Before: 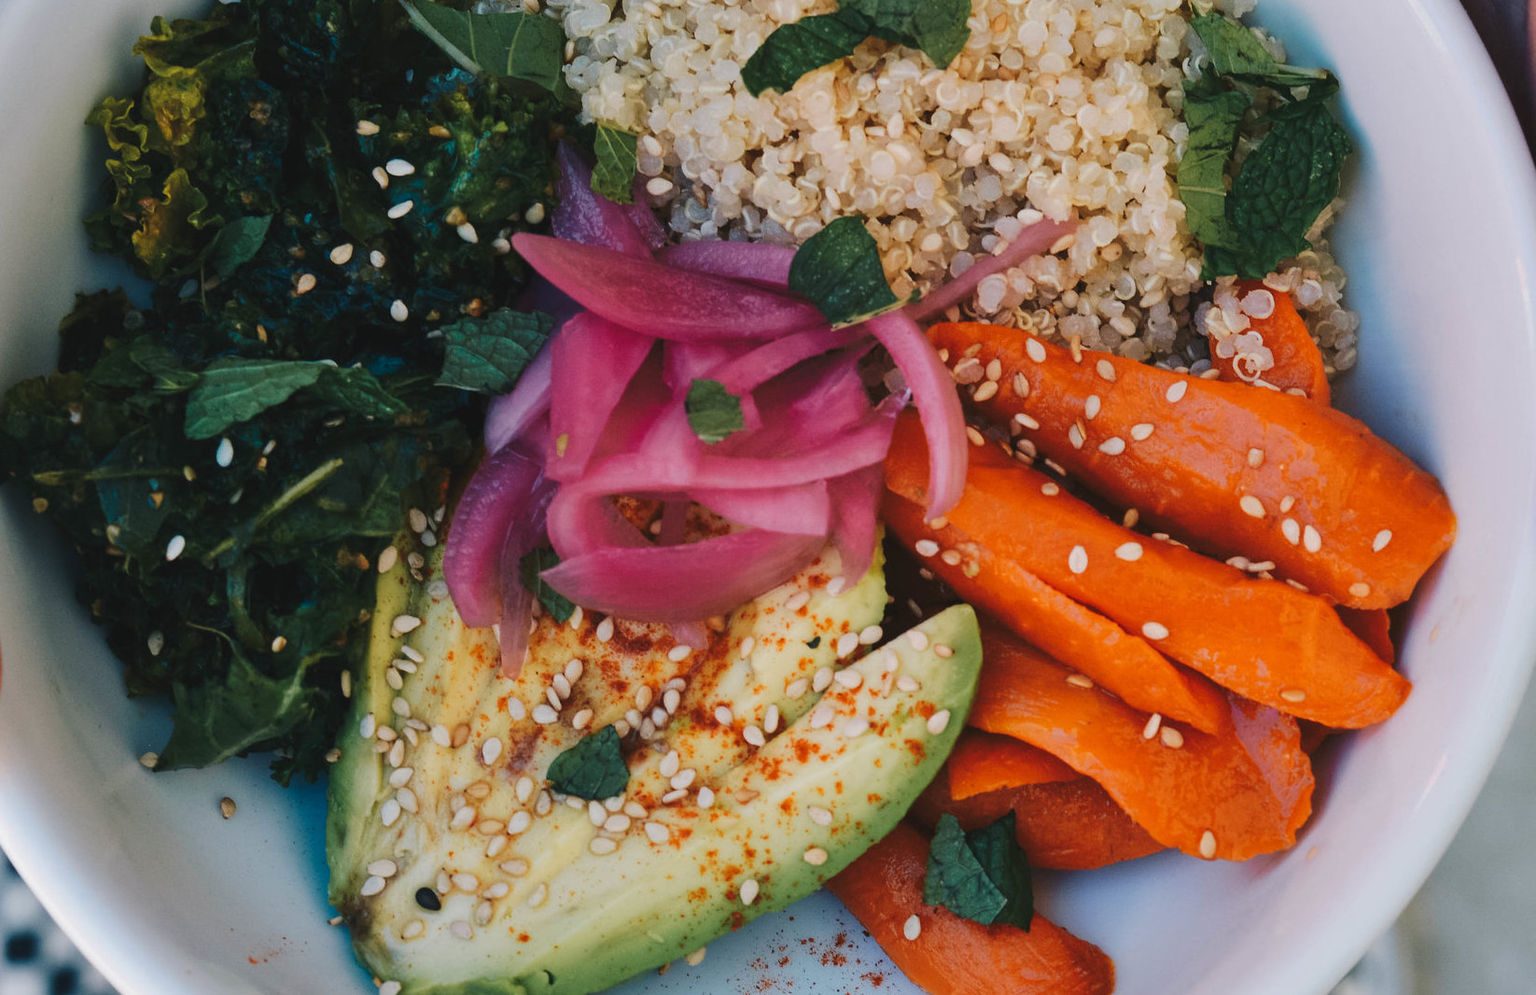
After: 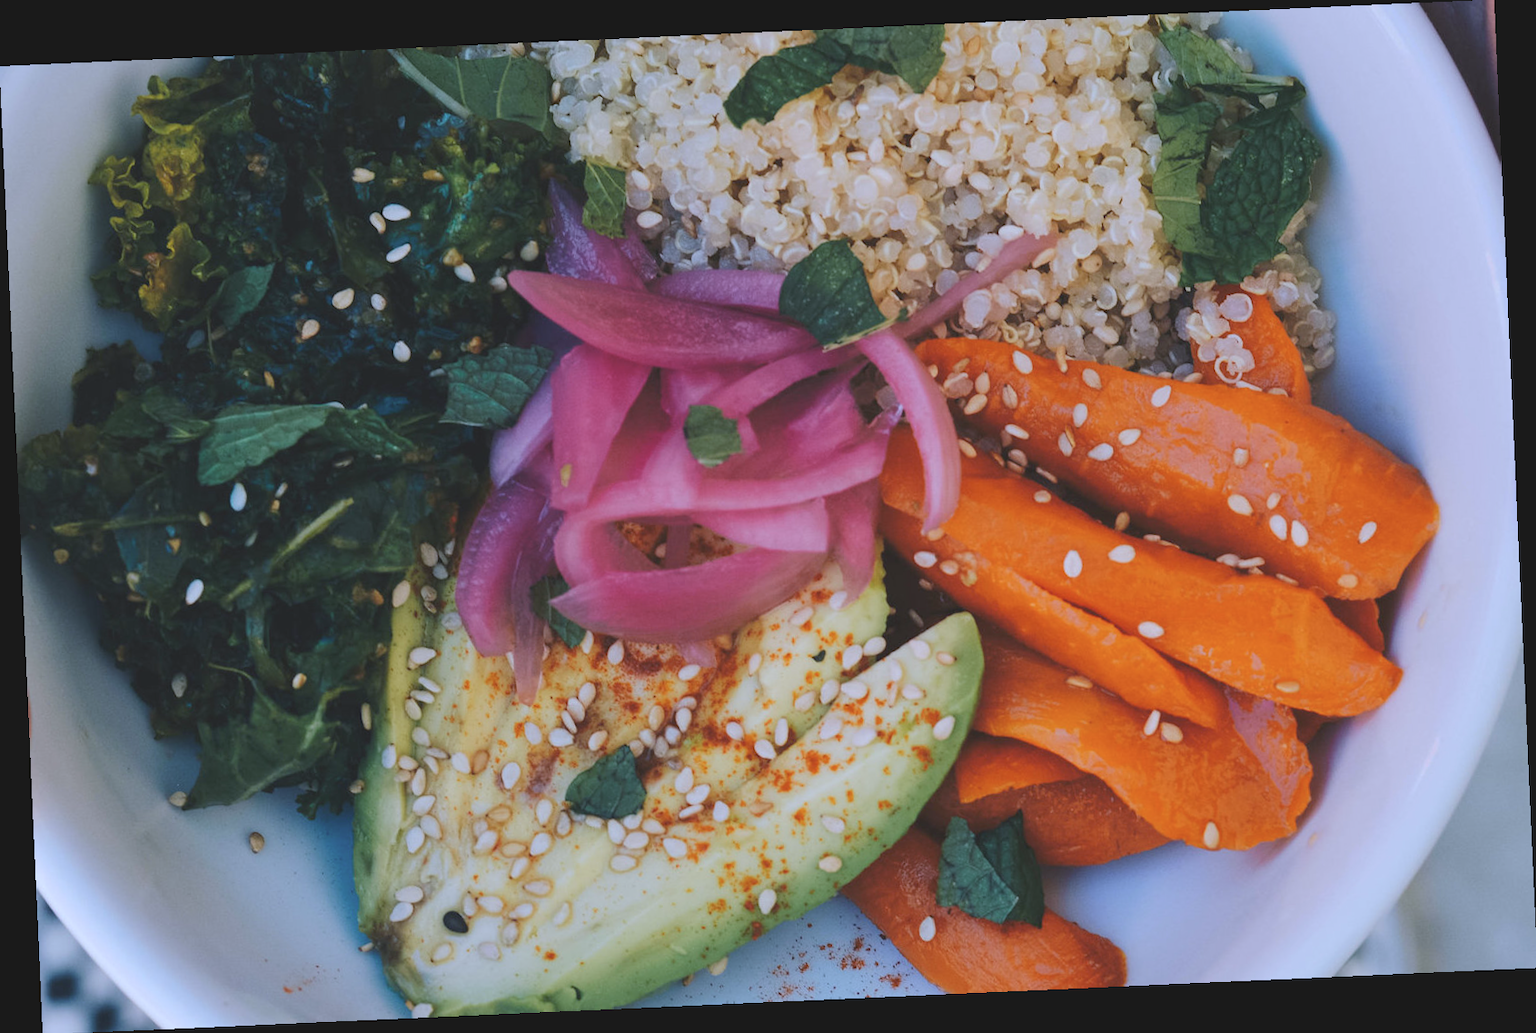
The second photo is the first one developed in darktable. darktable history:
white balance: red 0.948, green 1.02, blue 1.176
contrast brightness saturation: contrast -0.15, brightness 0.05, saturation -0.12
rotate and perspective: rotation -2.56°, automatic cropping off
